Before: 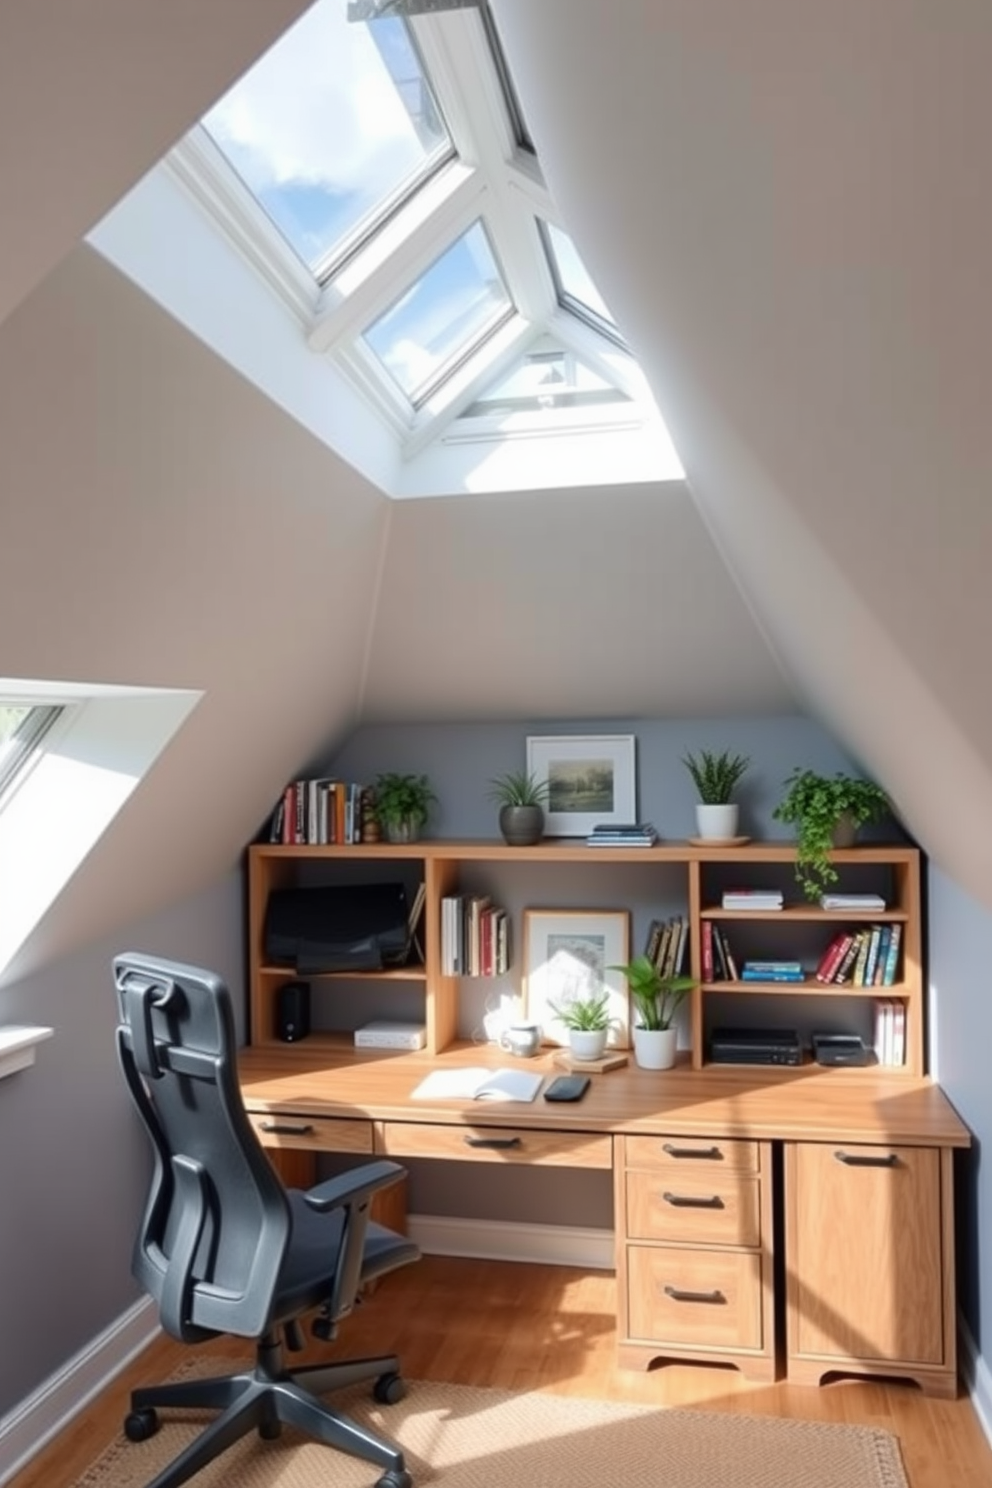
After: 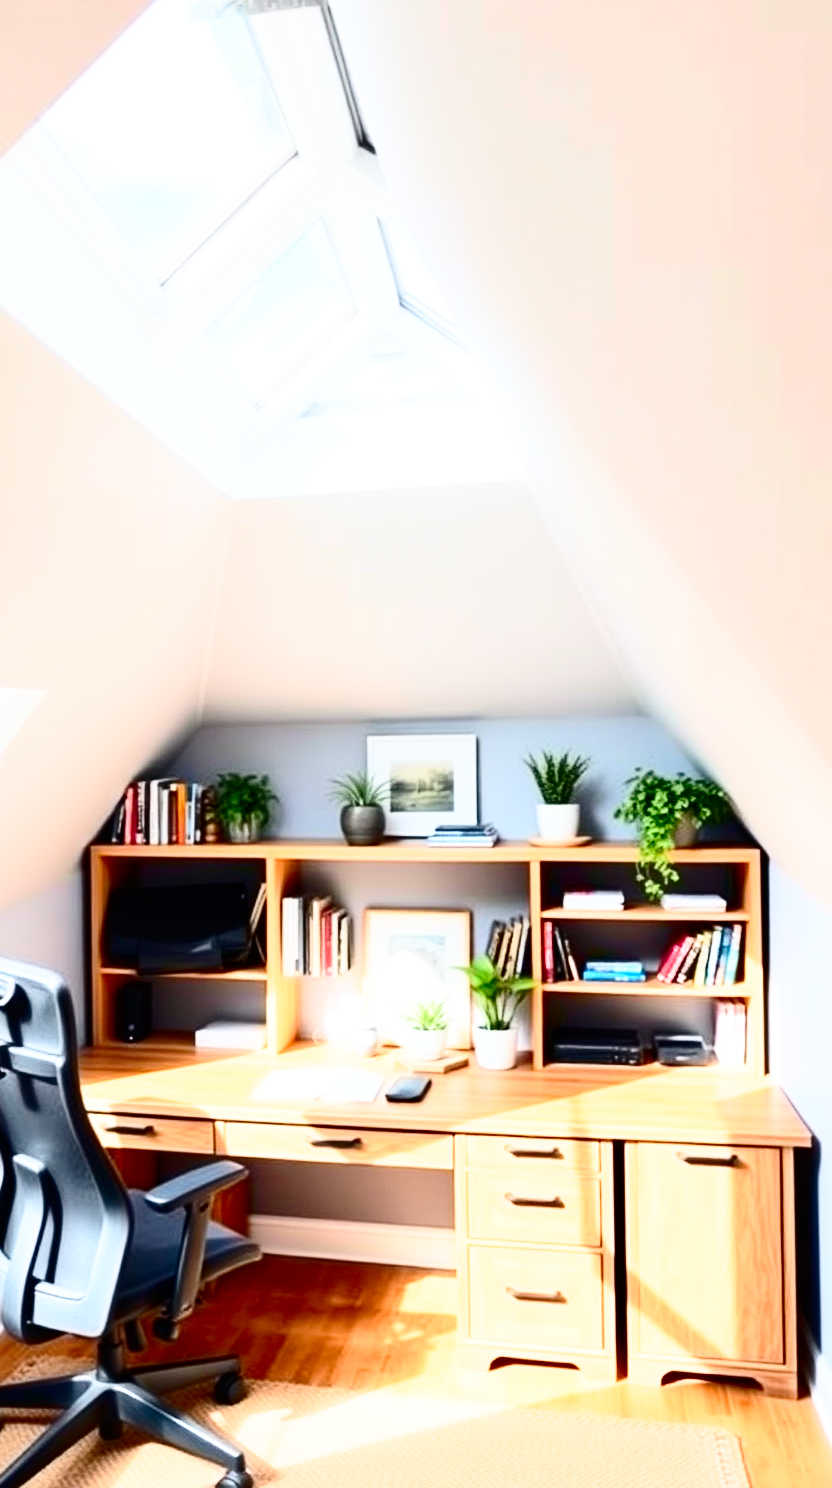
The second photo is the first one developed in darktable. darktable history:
crop: left 16.055%
contrast brightness saturation: contrast 0.398, brightness 0.049, saturation 0.249
base curve: curves: ch0 [(0, 0) (0.012, 0.01) (0.073, 0.168) (0.31, 0.711) (0.645, 0.957) (1, 1)], preserve colors none
